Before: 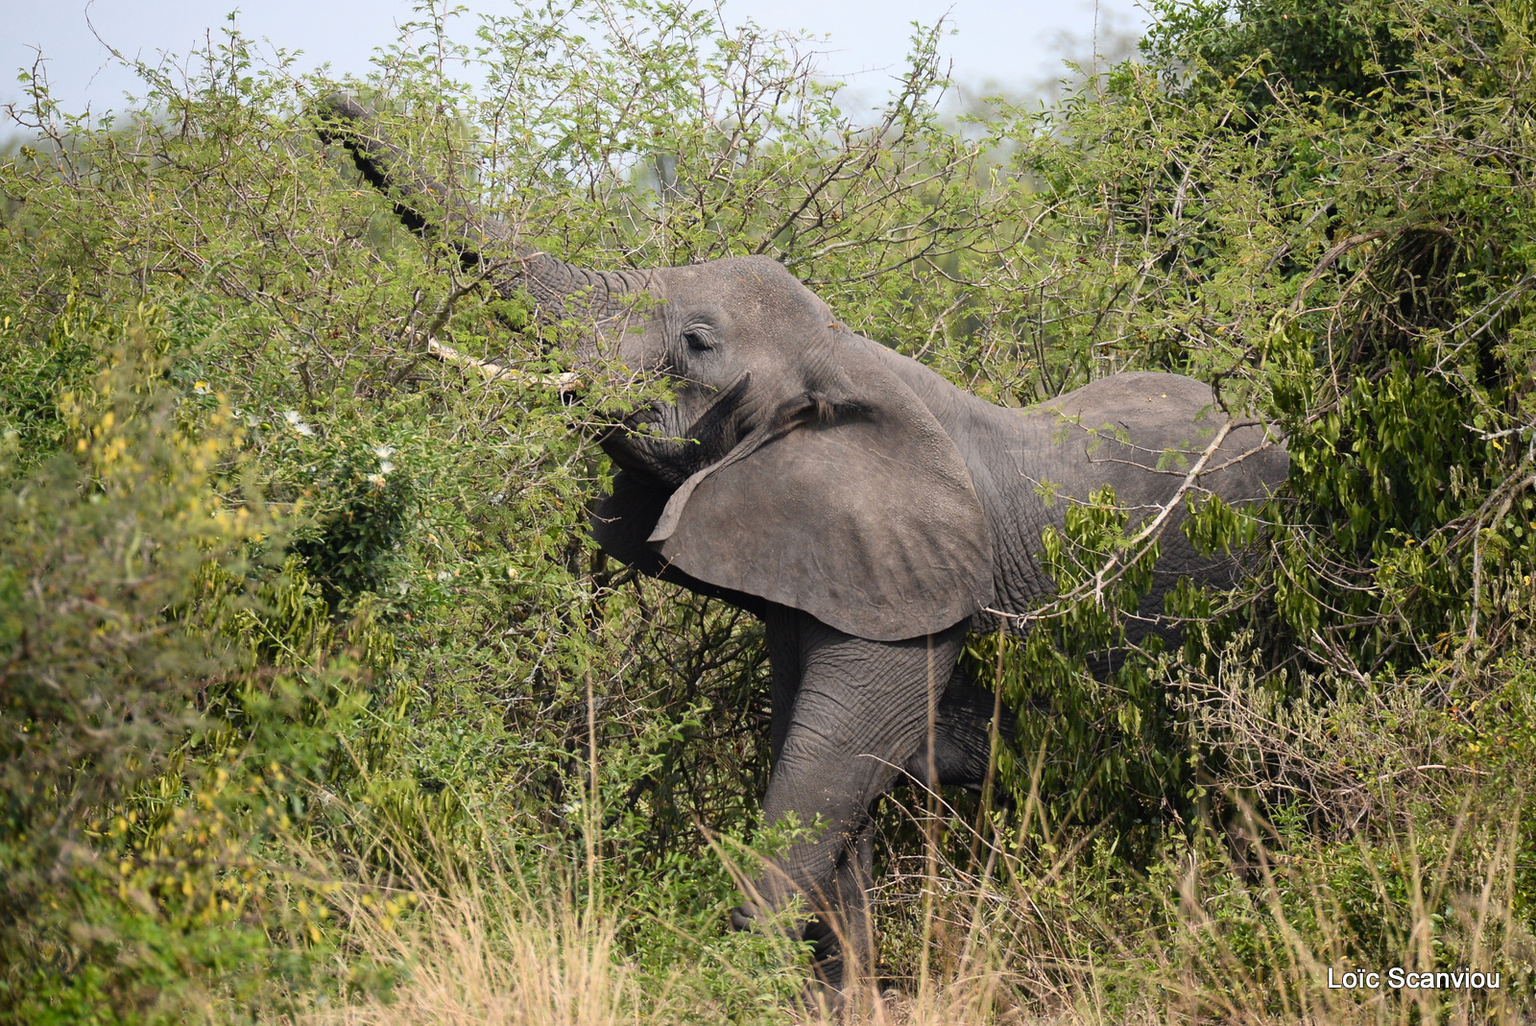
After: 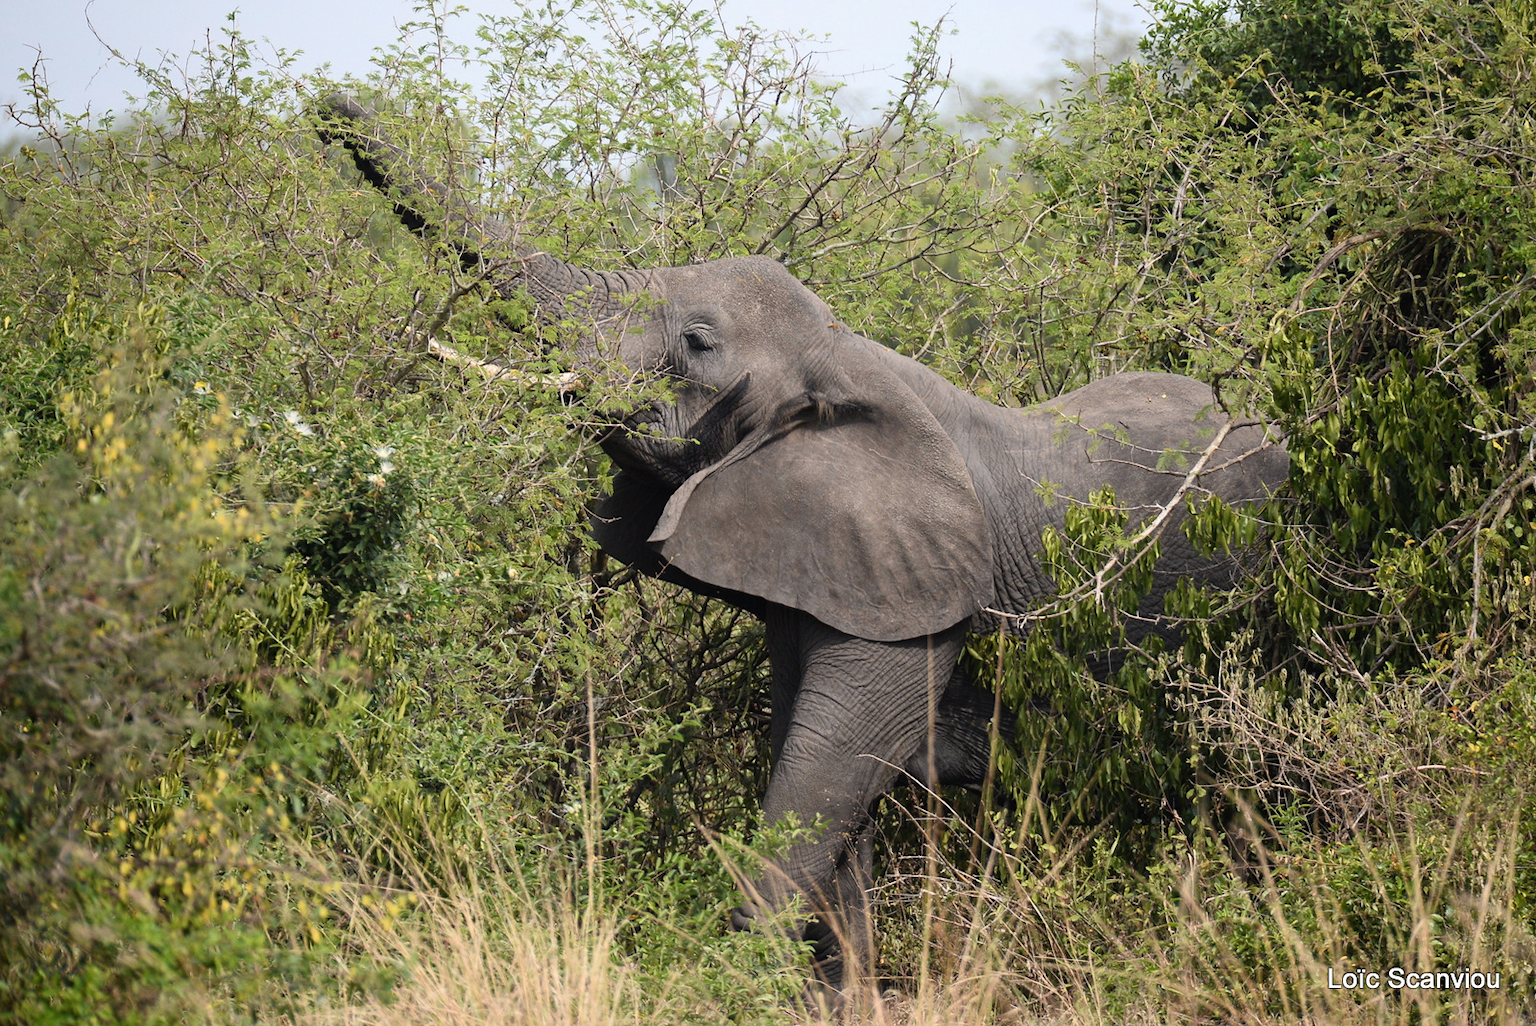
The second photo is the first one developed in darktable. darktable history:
contrast brightness saturation: saturation -0.07
